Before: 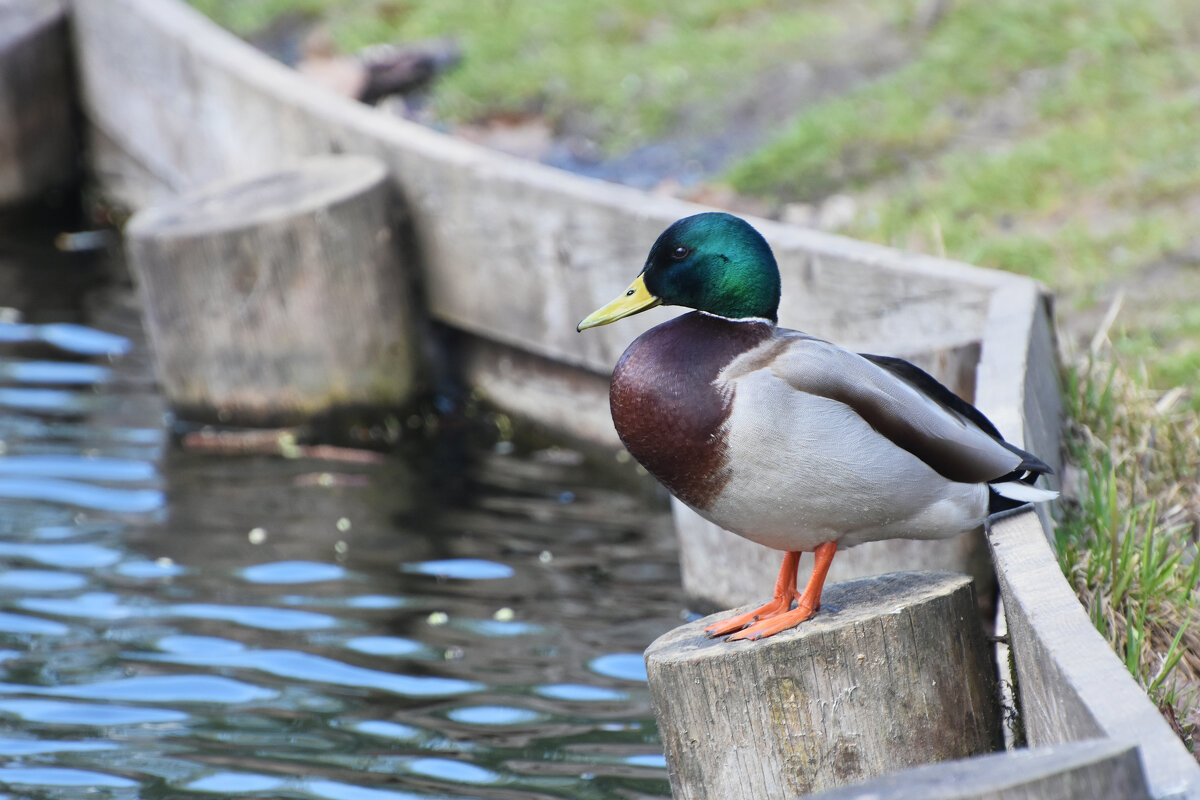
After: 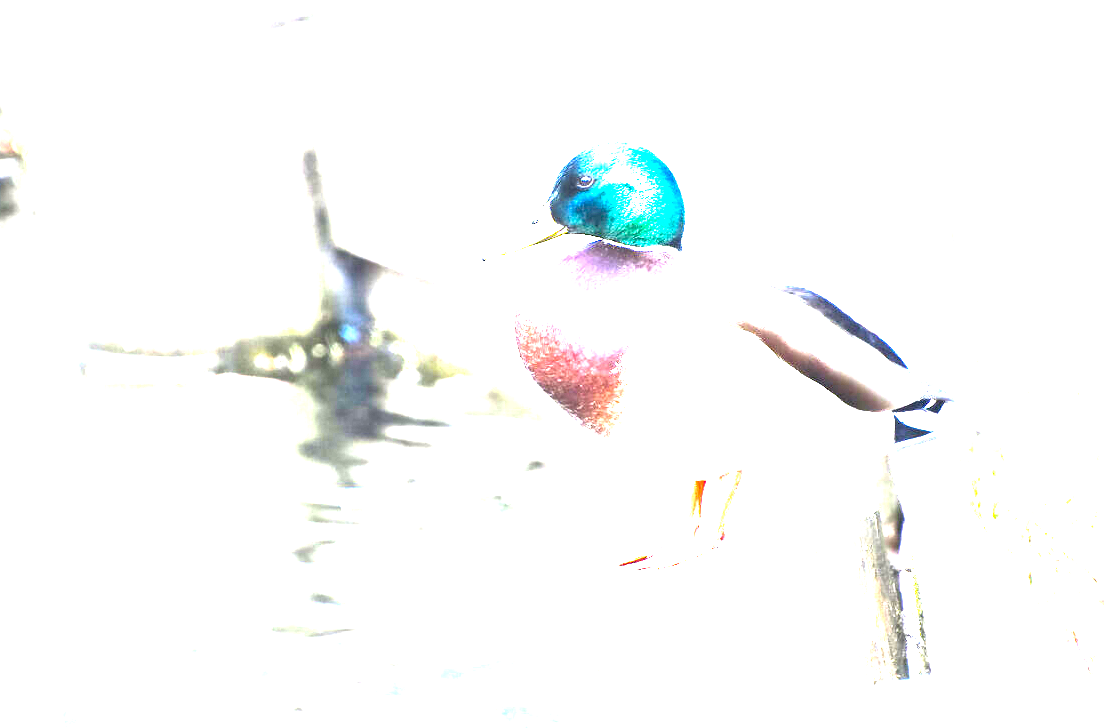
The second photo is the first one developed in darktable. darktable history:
color balance rgb: perceptual saturation grading › global saturation 20%, perceptual saturation grading › highlights -50.302%, perceptual saturation grading › shadows 30.845%, perceptual brilliance grading › global brilliance 34.911%, perceptual brilliance grading › highlights 50.779%, perceptual brilliance grading › mid-tones 59.088%, perceptual brilliance grading › shadows 34.917%
exposure: black level correction 0.001, exposure 2.586 EV, compensate exposure bias true, compensate highlight preservation false
crop and rotate: left 7.996%, top 8.971%
tone equalizer: -8 EV -0.001 EV, -7 EV 0.002 EV, -6 EV -0.003 EV, -5 EV -0.003 EV, -4 EV -0.064 EV, -3 EV -0.213 EV, -2 EV -0.238 EV, -1 EV 0.08 EV, +0 EV 0.327 EV, edges refinement/feathering 500, mask exposure compensation -1.57 EV, preserve details no
